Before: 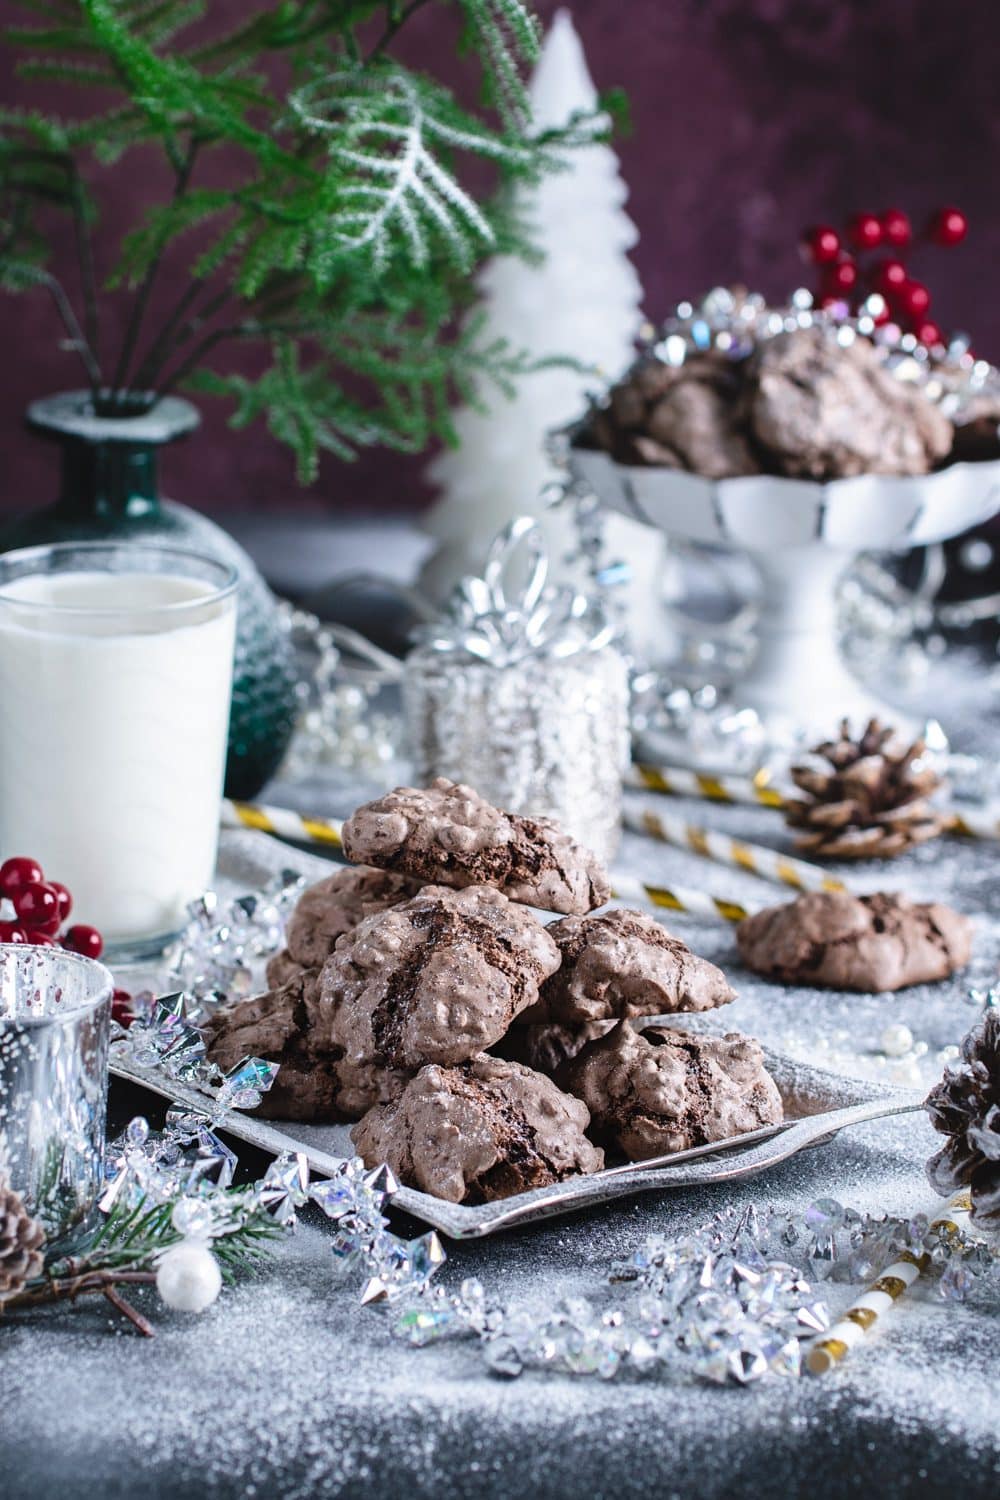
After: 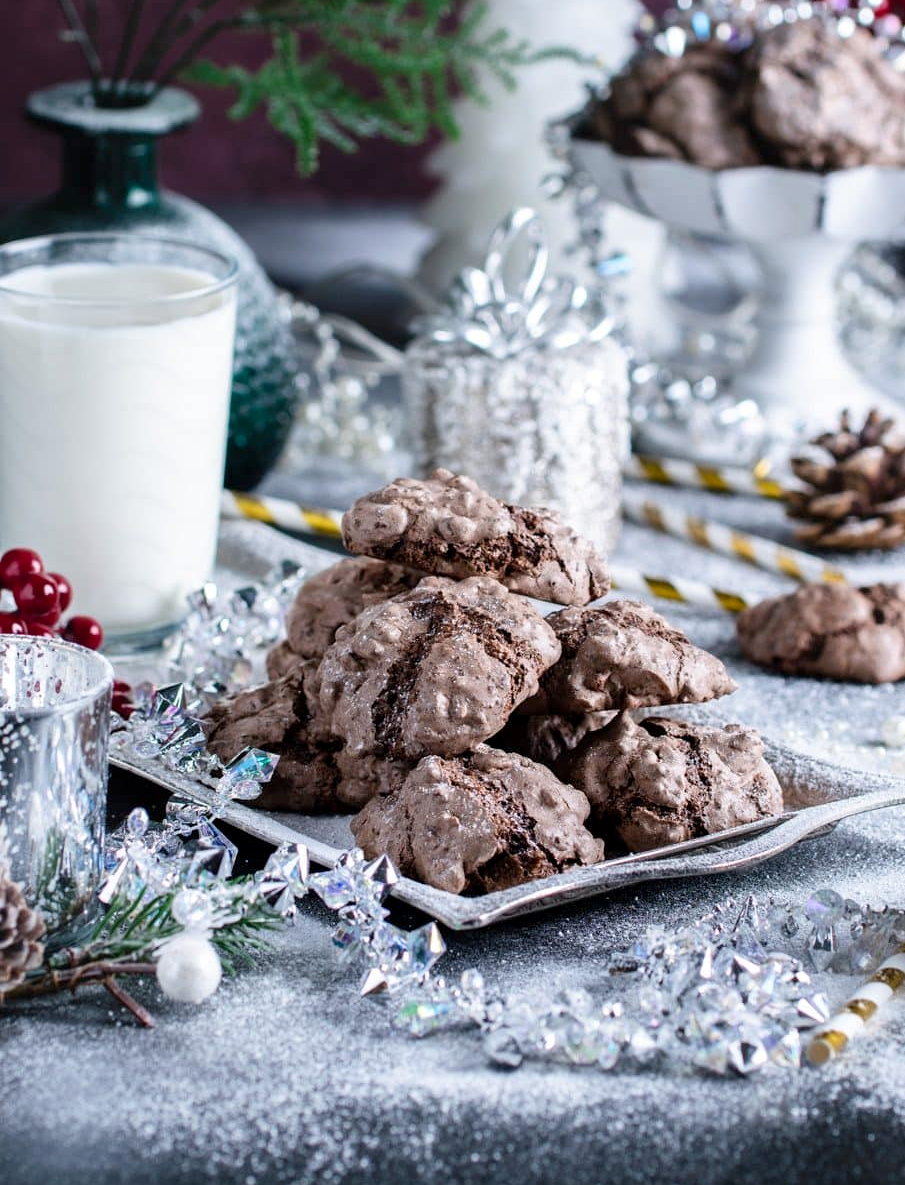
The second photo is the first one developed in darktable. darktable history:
exposure: black level correction 0.004, exposure 0.016 EV, compensate highlight preservation false
crop: top 20.645%, right 9.405%, bottom 0.299%
